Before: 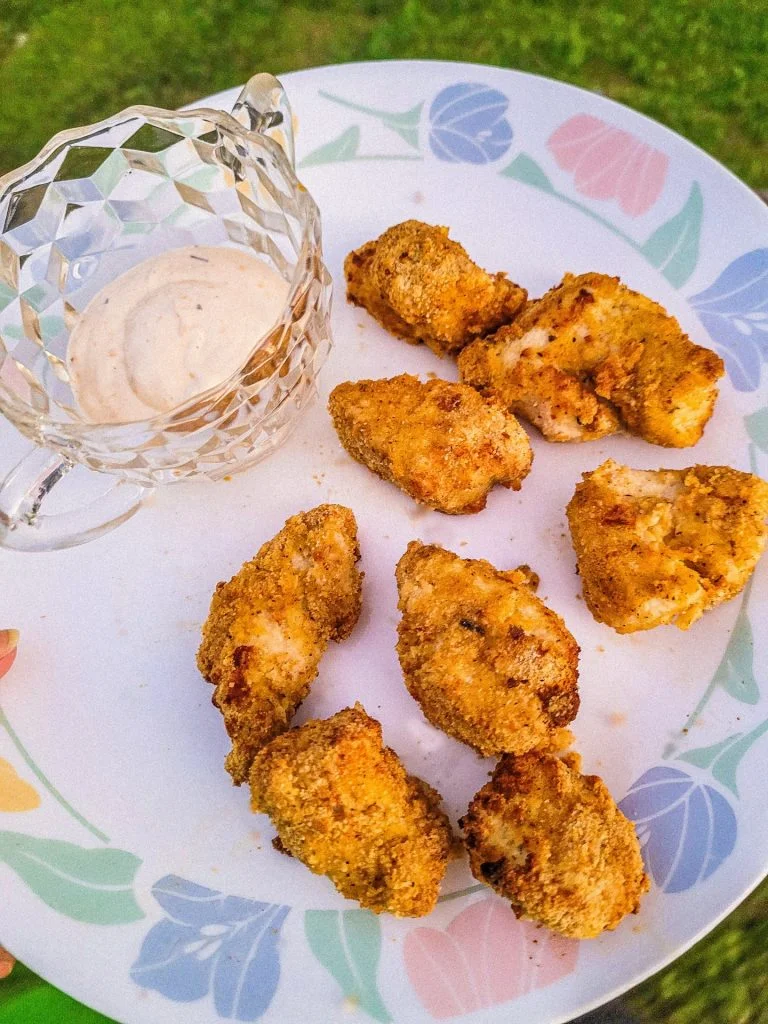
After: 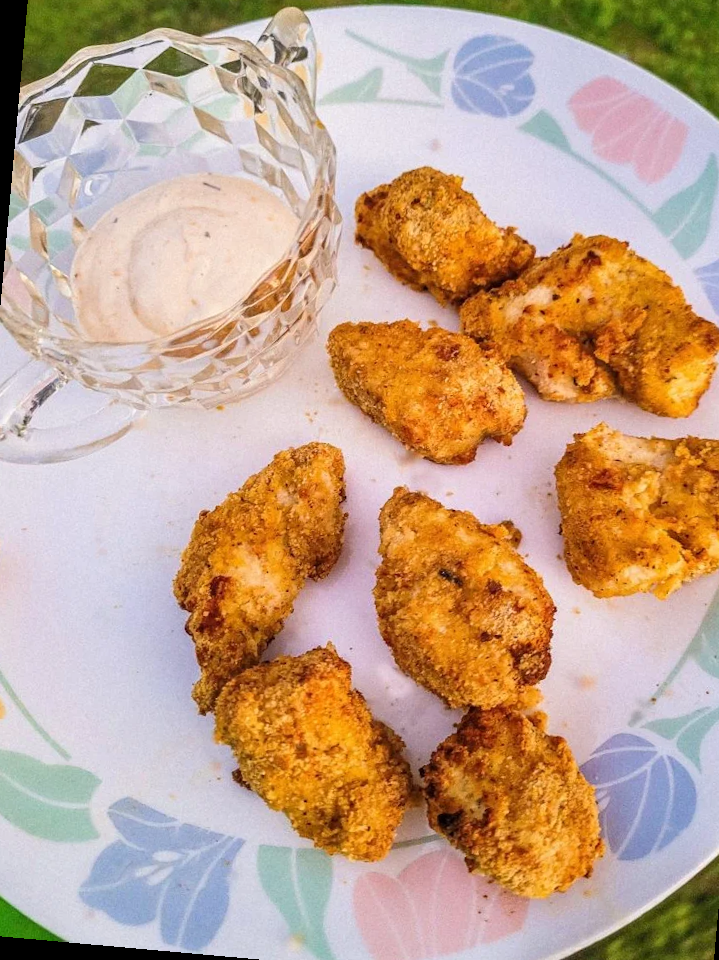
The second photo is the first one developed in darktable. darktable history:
crop: left 6.446%, top 8.188%, right 9.538%, bottom 3.548%
tone equalizer: on, module defaults
rotate and perspective: rotation 5.12°, automatic cropping off
